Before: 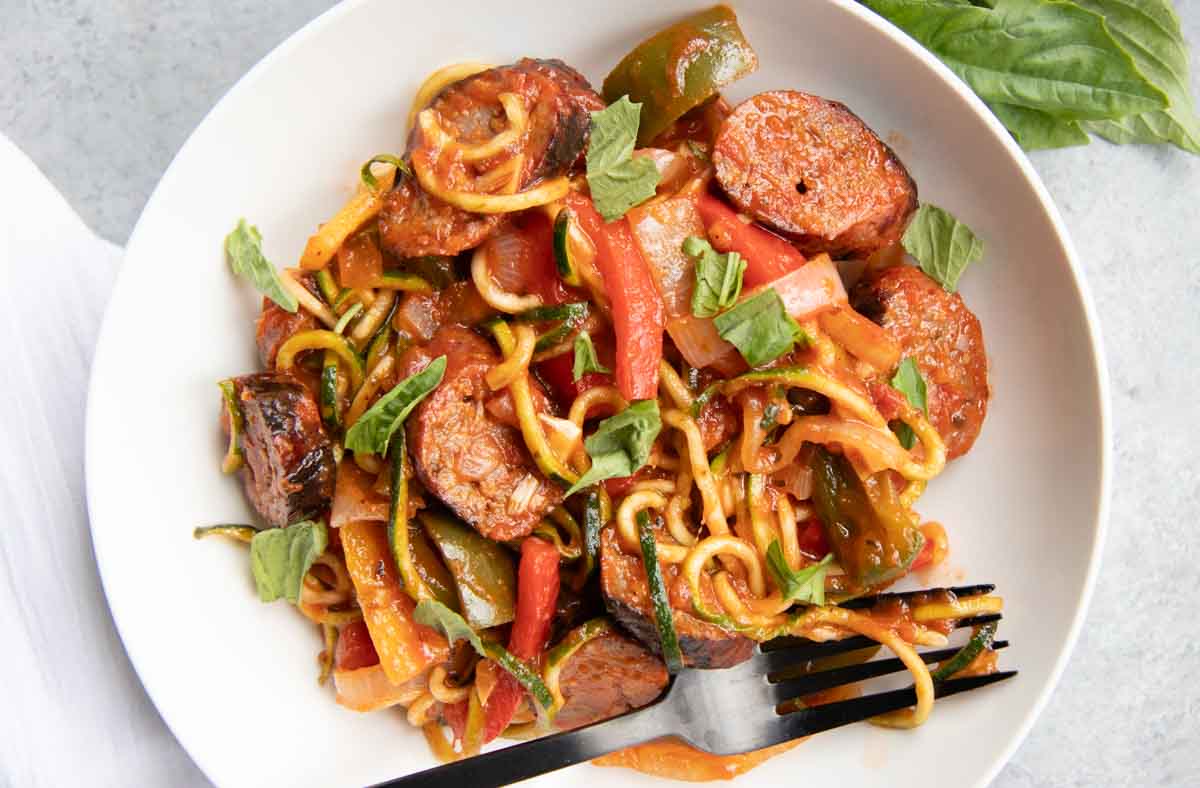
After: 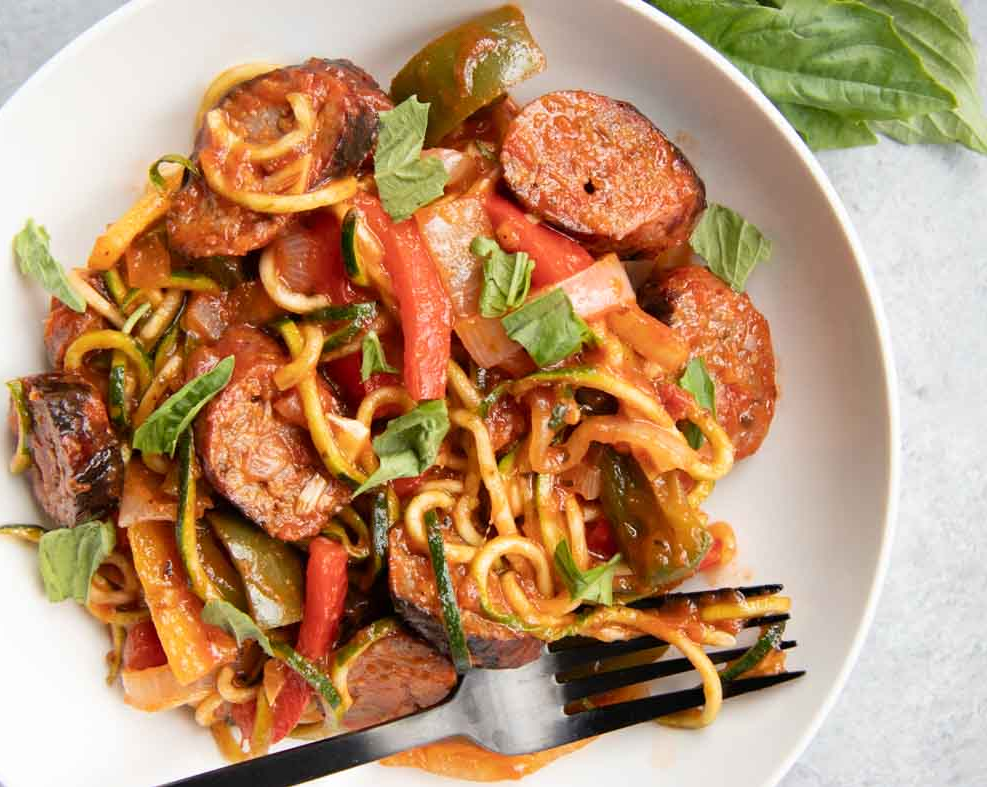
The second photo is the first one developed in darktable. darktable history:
crop: left 17.686%, bottom 0.028%
